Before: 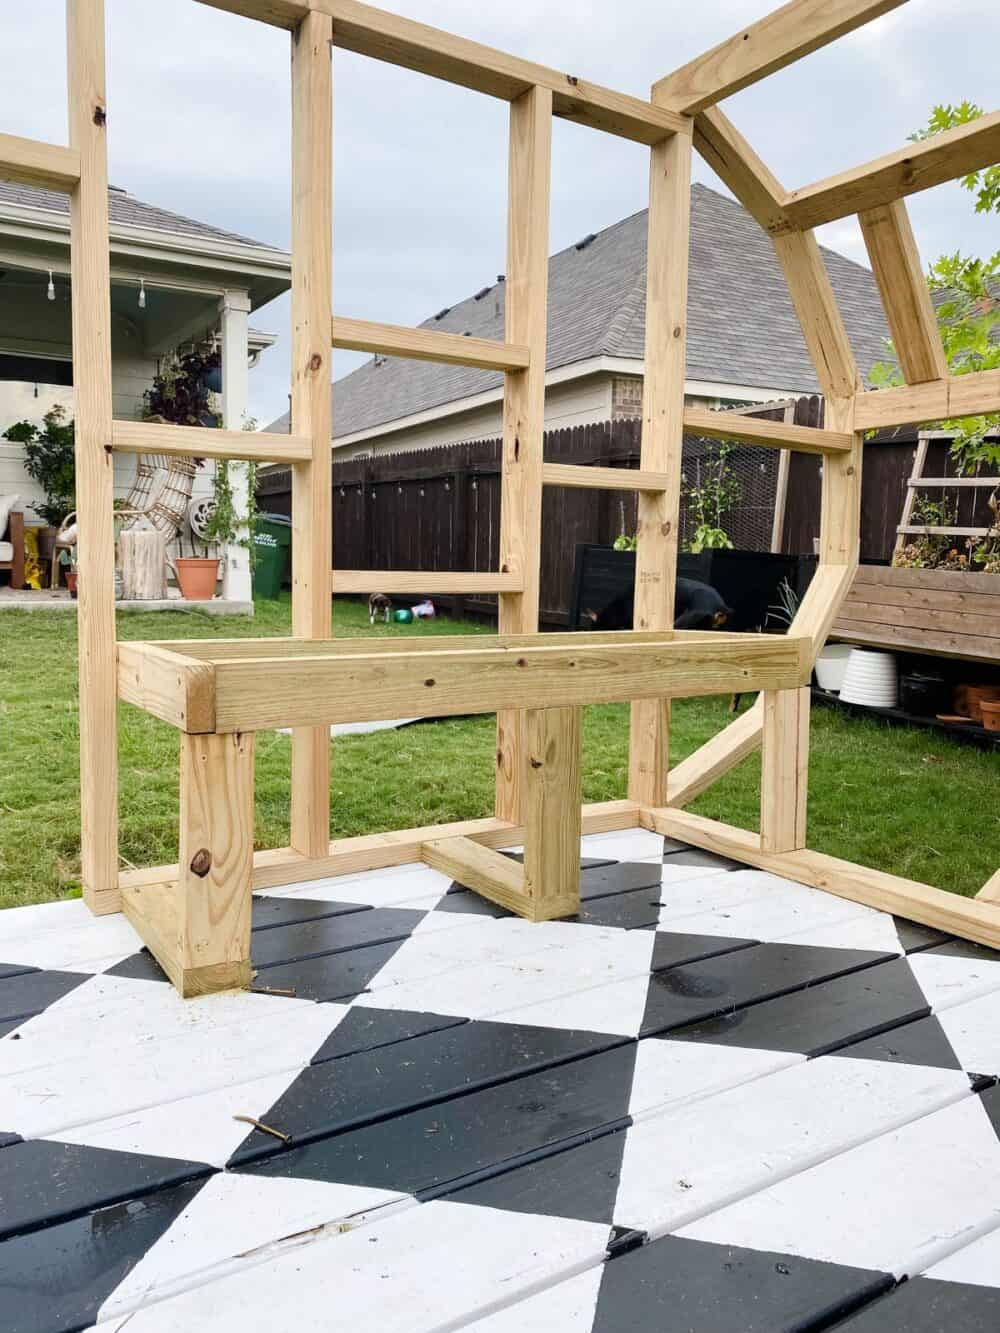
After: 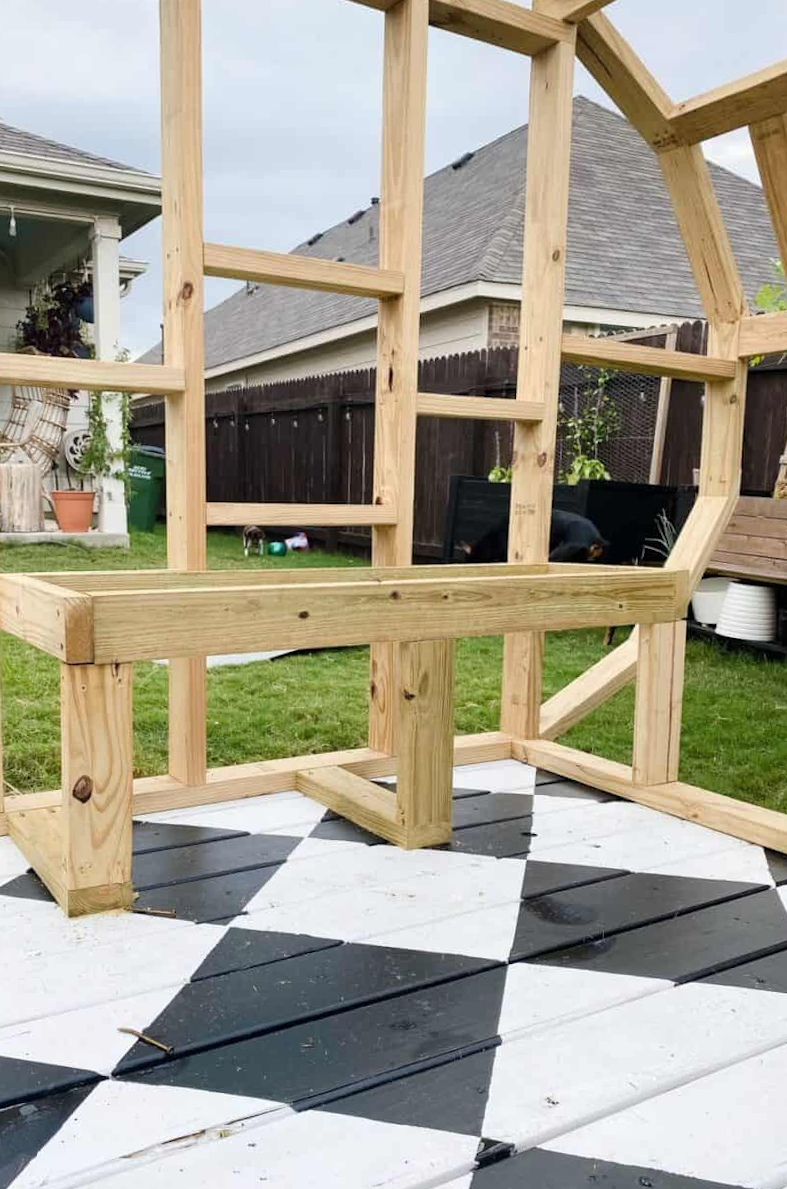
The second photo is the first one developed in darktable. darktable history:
rotate and perspective: rotation 0.074°, lens shift (vertical) 0.096, lens shift (horizontal) -0.041, crop left 0.043, crop right 0.952, crop top 0.024, crop bottom 0.979
crop: left 9.807%, top 6.259%, right 7.334%, bottom 2.177%
